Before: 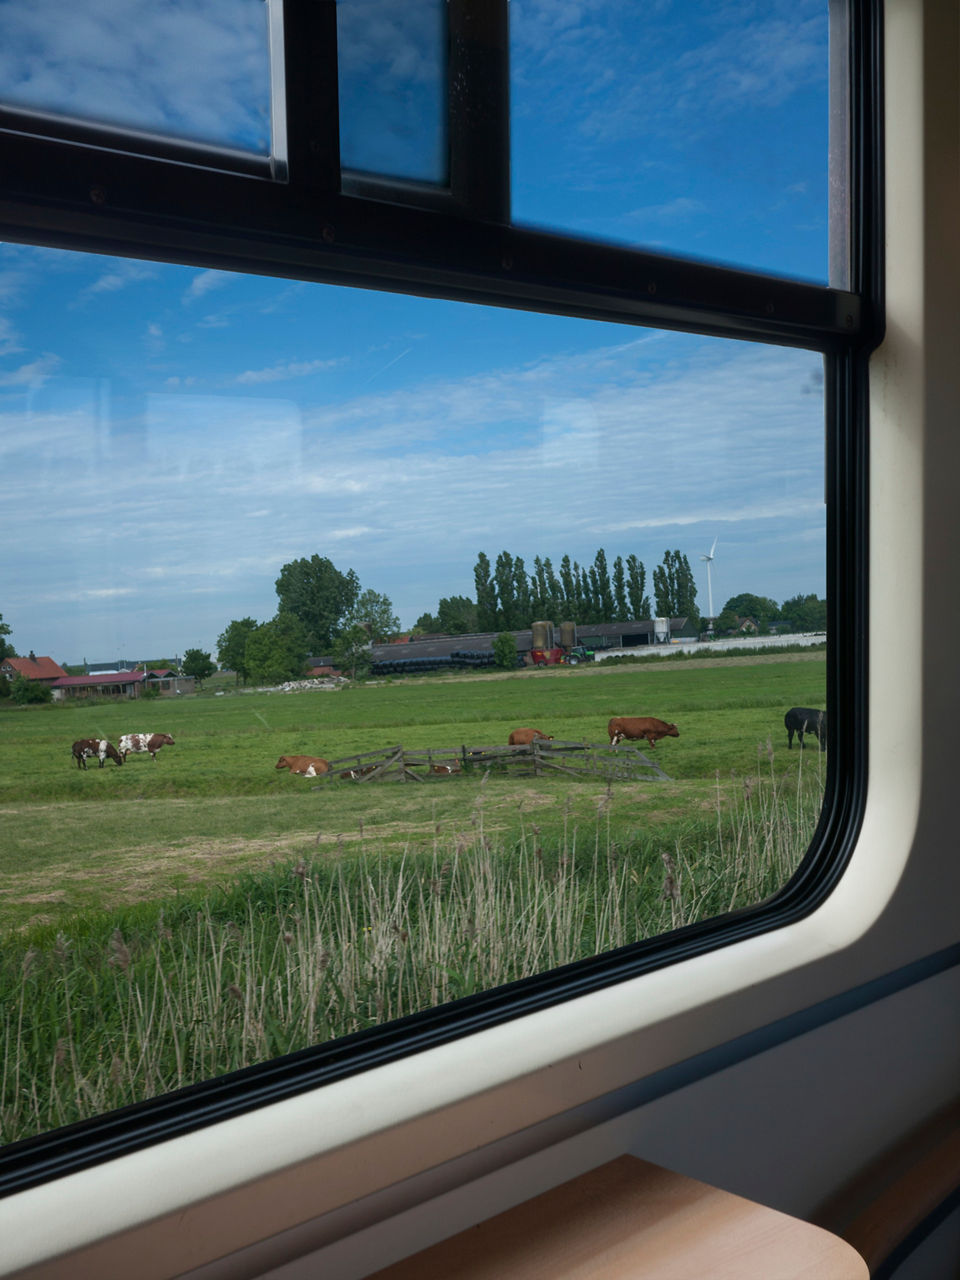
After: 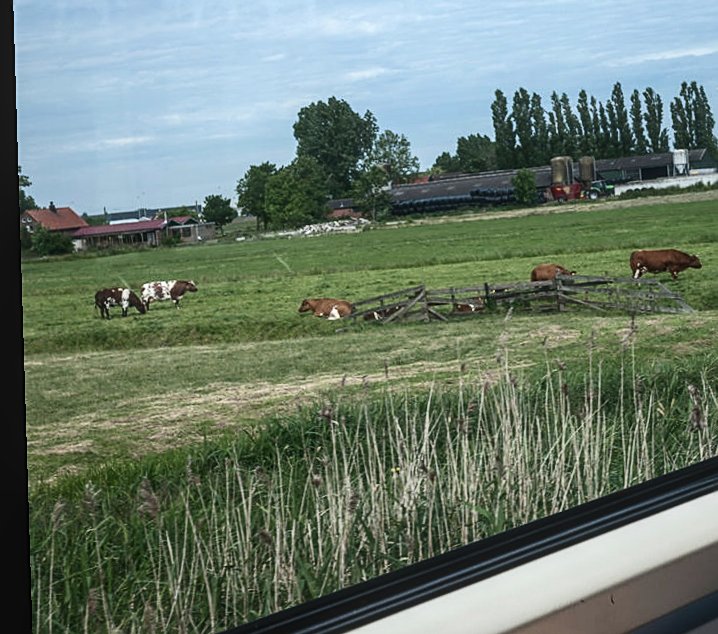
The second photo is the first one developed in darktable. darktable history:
contrast brightness saturation: contrast 0.28
crop: top 36.498%, right 27.964%, bottom 14.995%
rotate and perspective: rotation -1.75°, automatic cropping off
sharpen: on, module defaults
color balance: lift [1.007, 1, 1, 1], gamma [1.097, 1, 1, 1]
haze removal: strength -0.05
local contrast: on, module defaults
